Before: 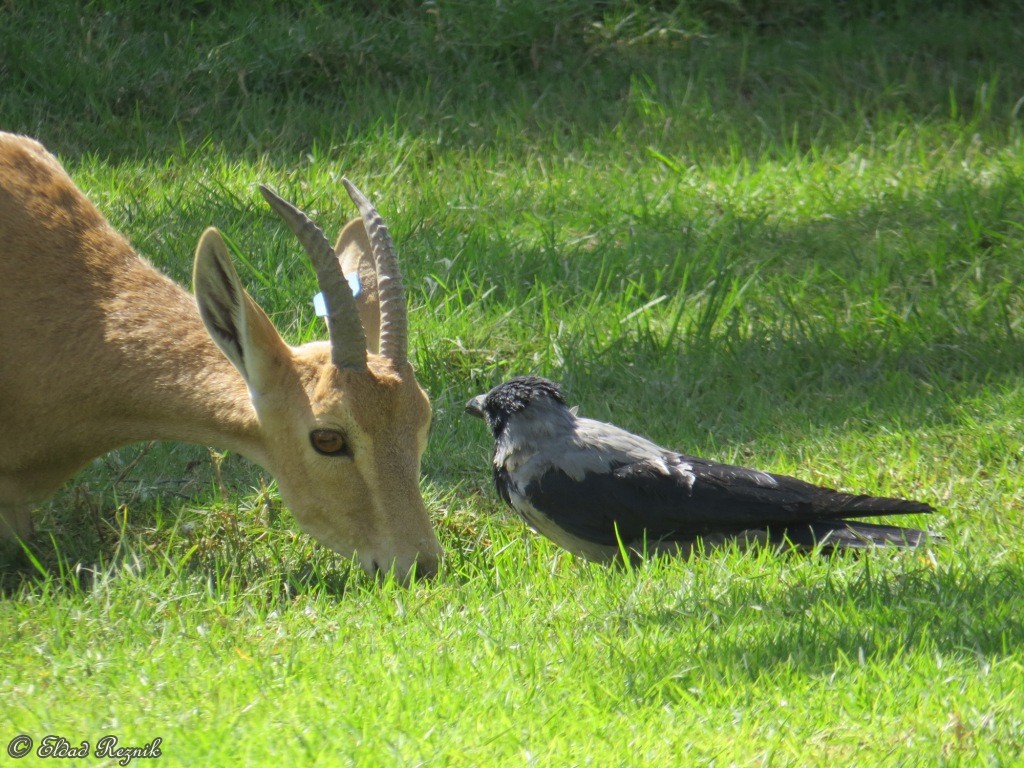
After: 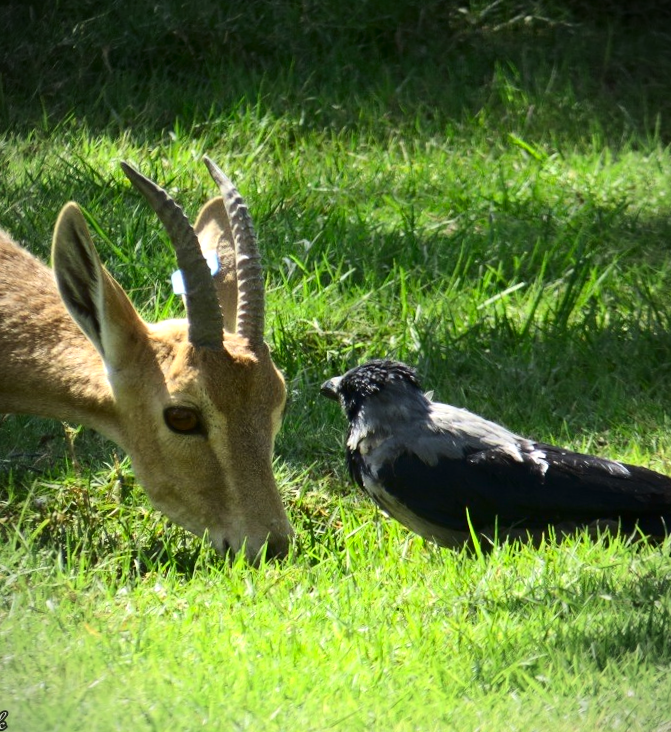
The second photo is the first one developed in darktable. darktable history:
crop and rotate: left 13.537%, right 19.796%
vignetting: fall-off radius 60.65%
tone equalizer: -8 EV -0.417 EV, -7 EV -0.389 EV, -6 EV -0.333 EV, -5 EV -0.222 EV, -3 EV 0.222 EV, -2 EV 0.333 EV, -1 EV 0.389 EV, +0 EV 0.417 EV, edges refinement/feathering 500, mask exposure compensation -1.57 EV, preserve details no
rotate and perspective: rotation 1.57°, crop left 0.018, crop right 0.982, crop top 0.039, crop bottom 0.961
contrast brightness saturation: contrast 0.2, brightness -0.11, saturation 0.1
